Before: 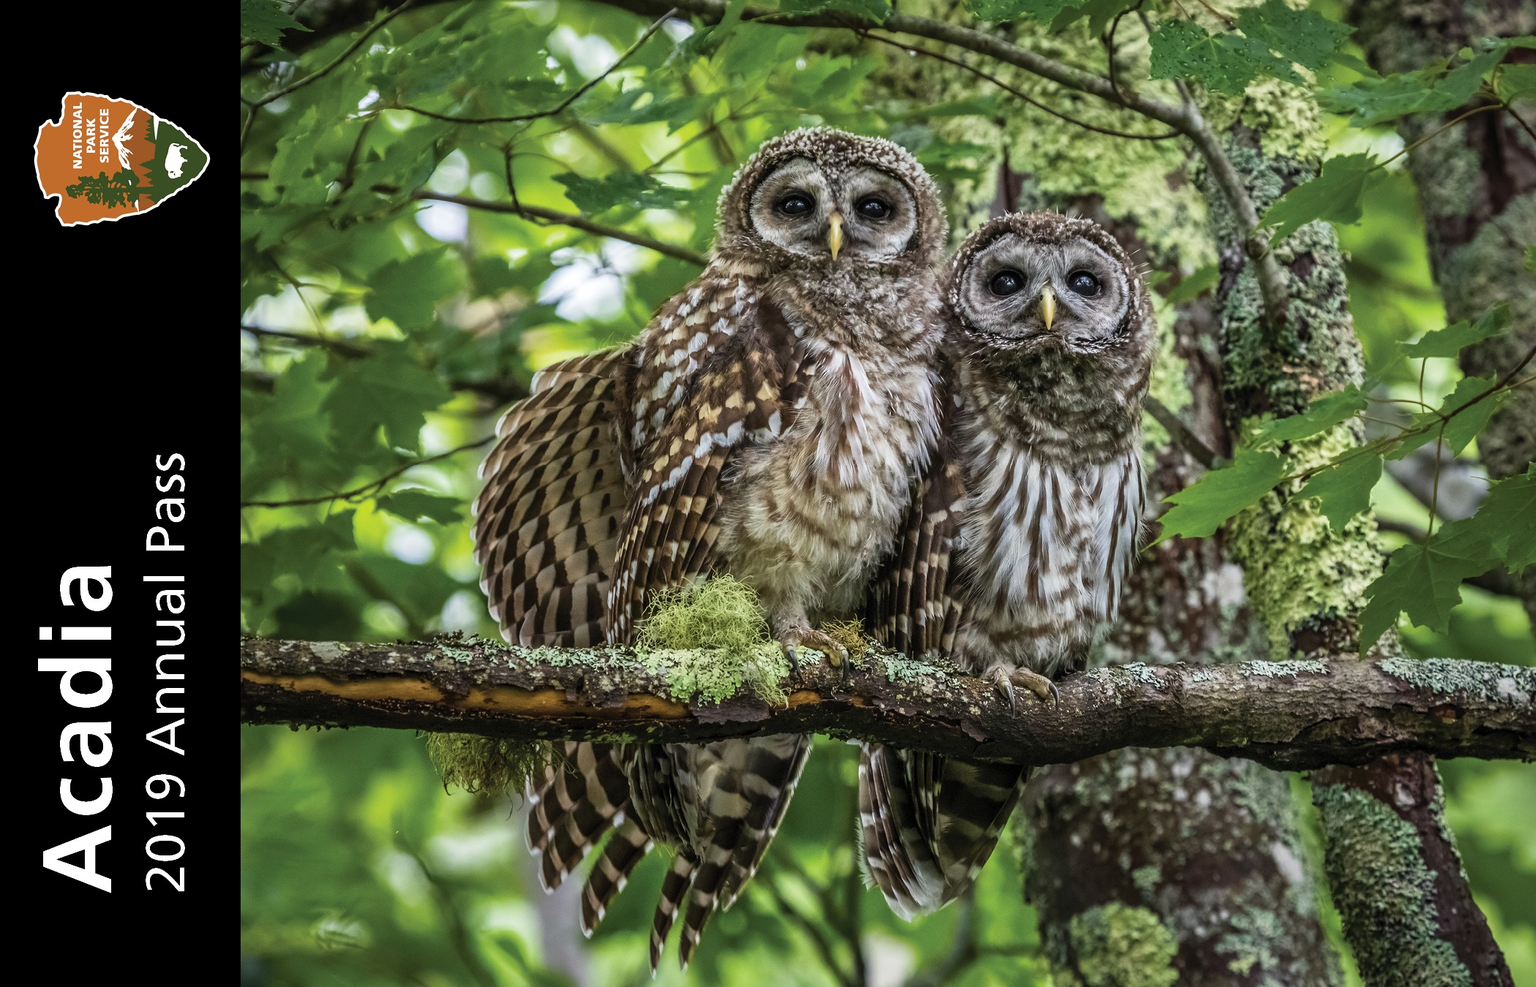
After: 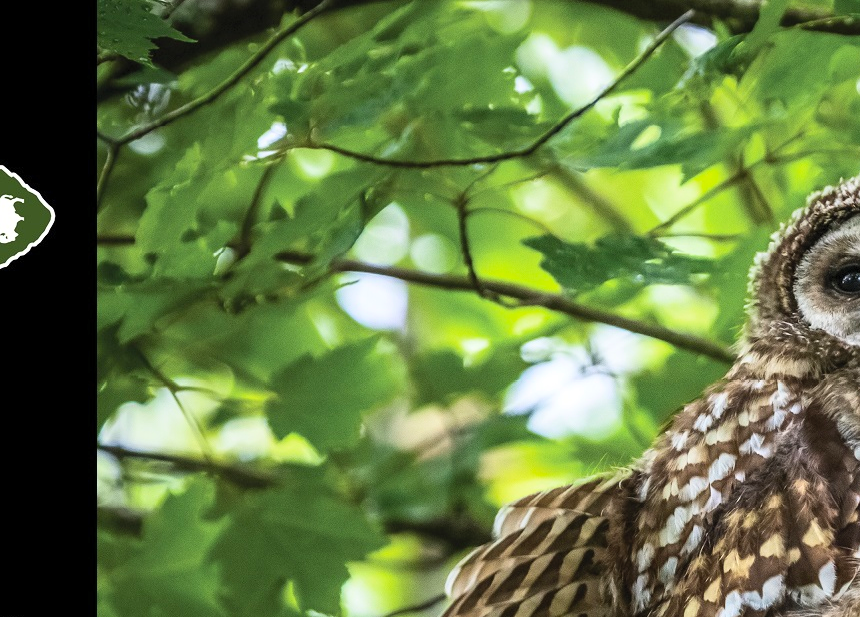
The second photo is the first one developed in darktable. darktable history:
contrast brightness saturation: contrast 0.199, brightness 0.159, saturation 0.228
crop and rotate: left 11.057%, top 0.099%, right 47.964%, bottom 54.165%
